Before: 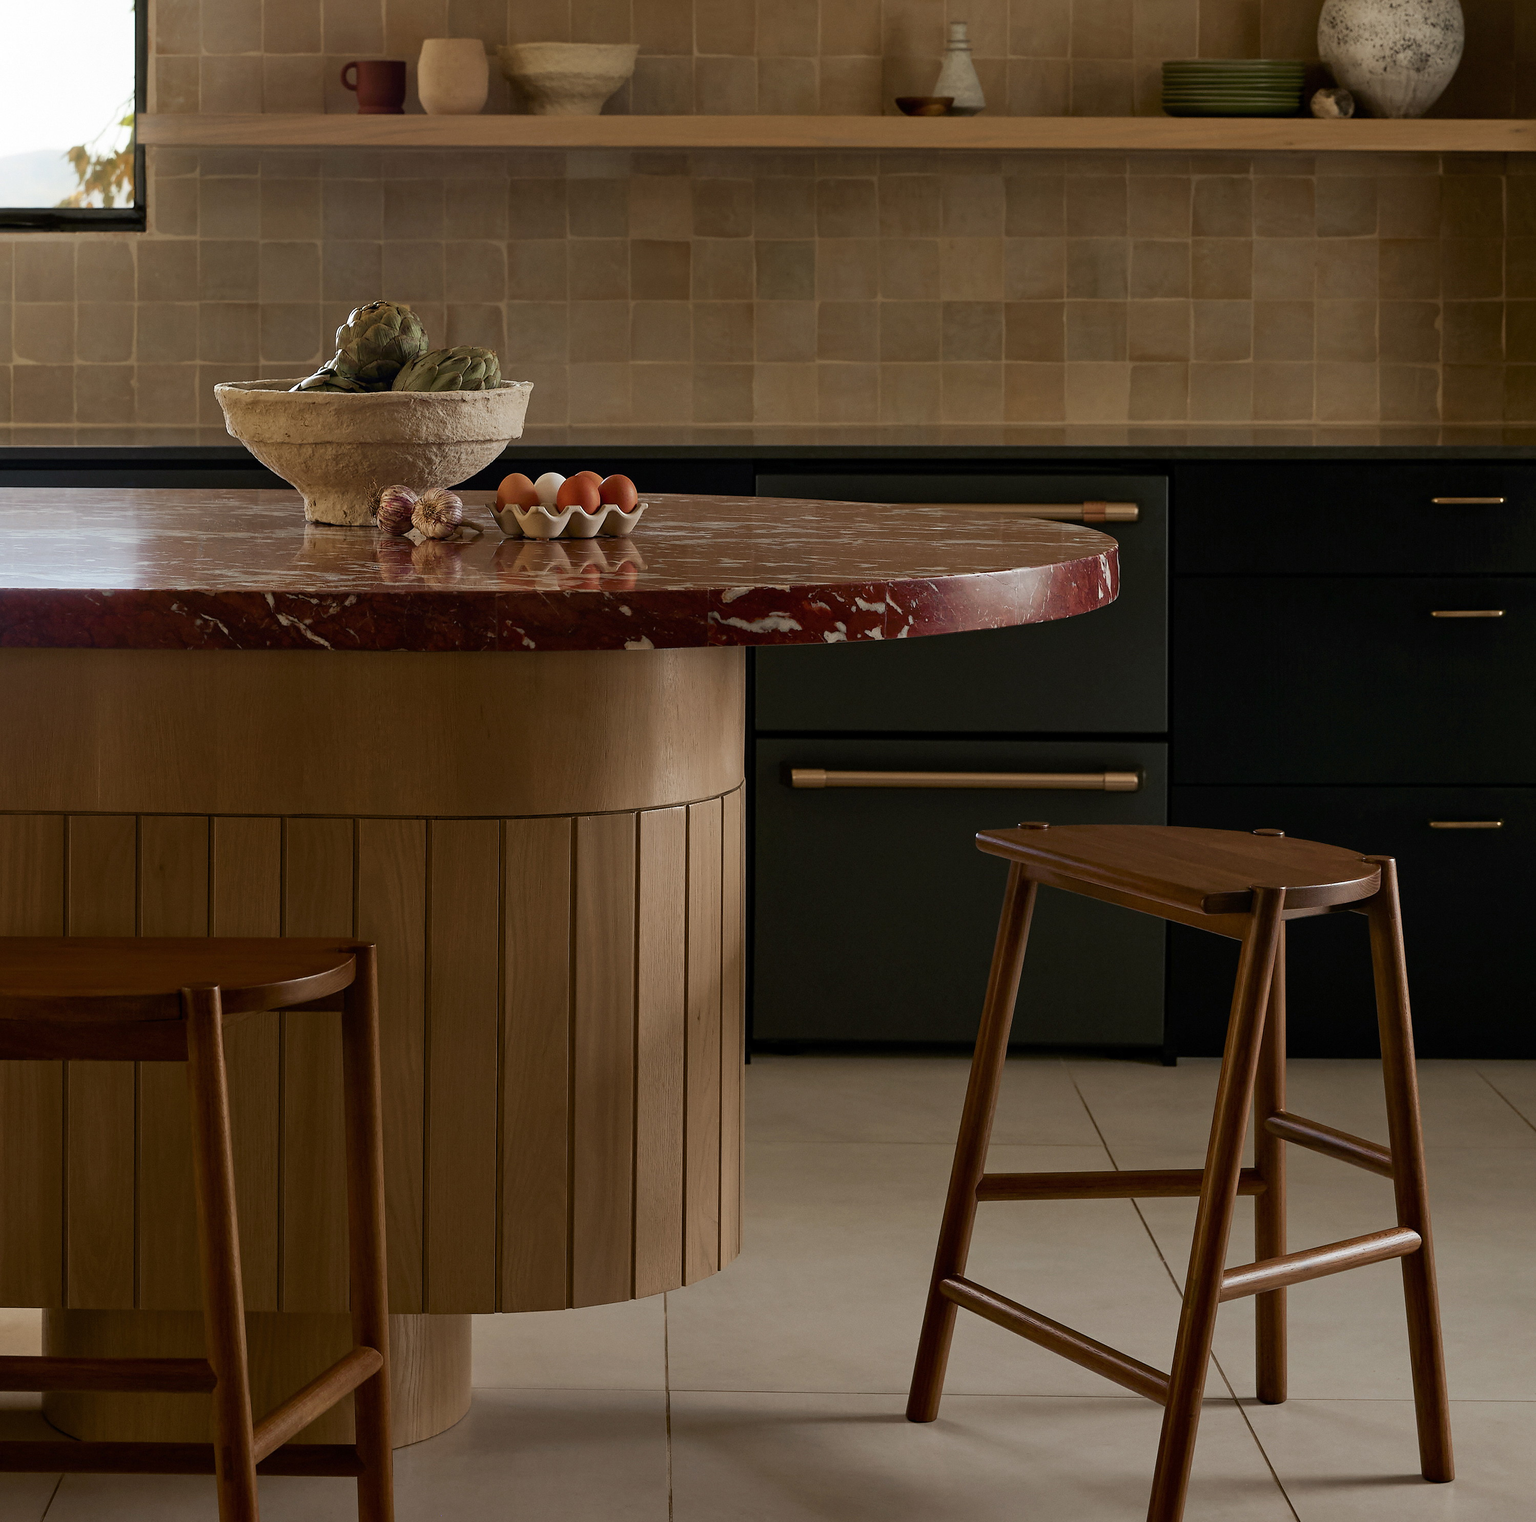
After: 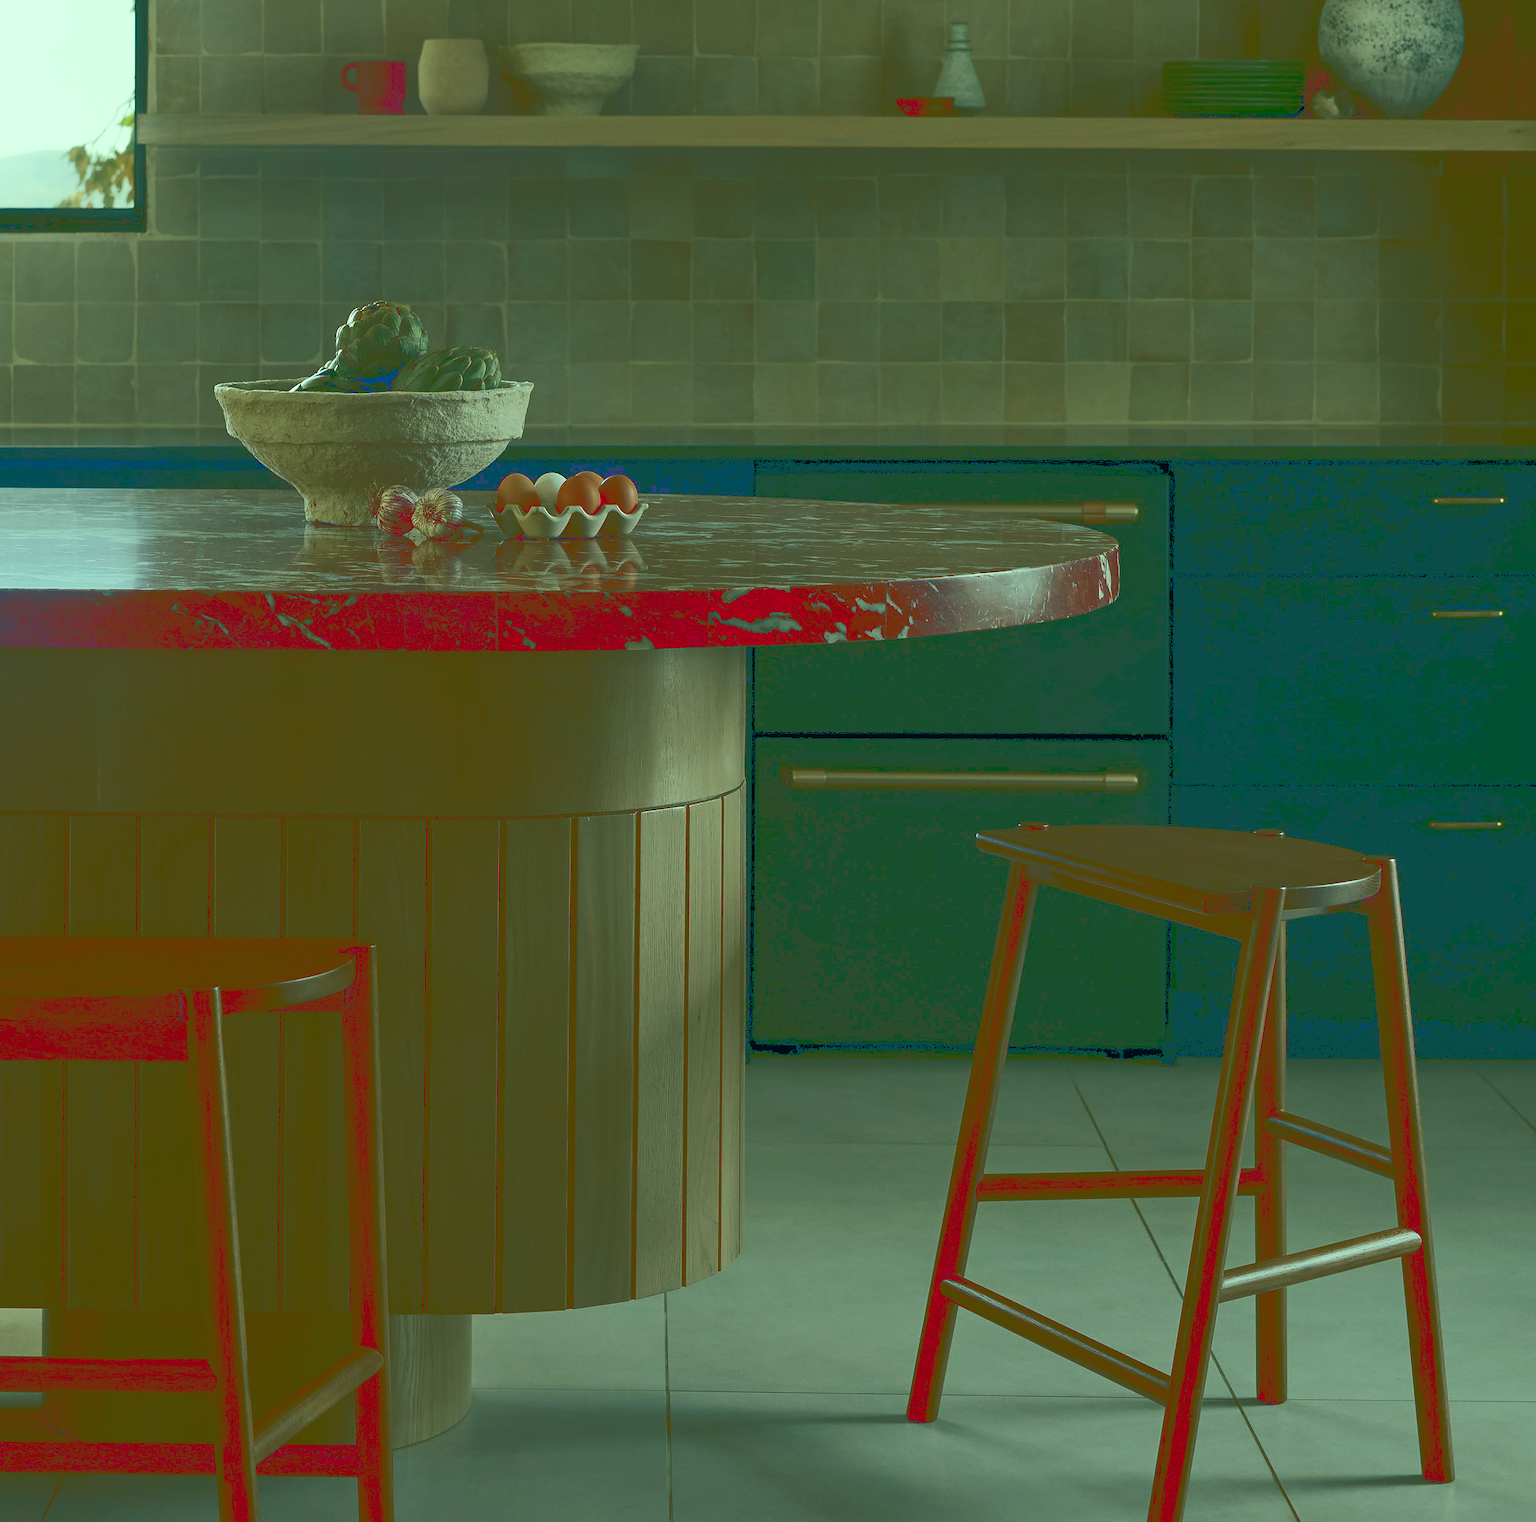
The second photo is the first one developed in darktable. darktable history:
color correction: highlights a* -20, highlights b* 9.8, shadows a* -20.77, shadows b* -10.53
tone curve: curves: ch0 [(0, 0) (0.003, 0.284) (0.011, 0.284) (0.025, 0.288) (0.044, 0.29) (0.069, 0.292) (0.1, 0.296) (0.136, 0.298) (0.177, 0.305) (0.224, 0.312) (0.277, 0.327) (0.335, 0.362) (0.399, 0.407) (0.468, 0.464) (0.543, 0.537) (0.623, 0.62) (0.709, 0.71) (0.801, 0.79) (0.898, 0.862) (1, 1)], color space Lab, linked channels, preserve colors none
